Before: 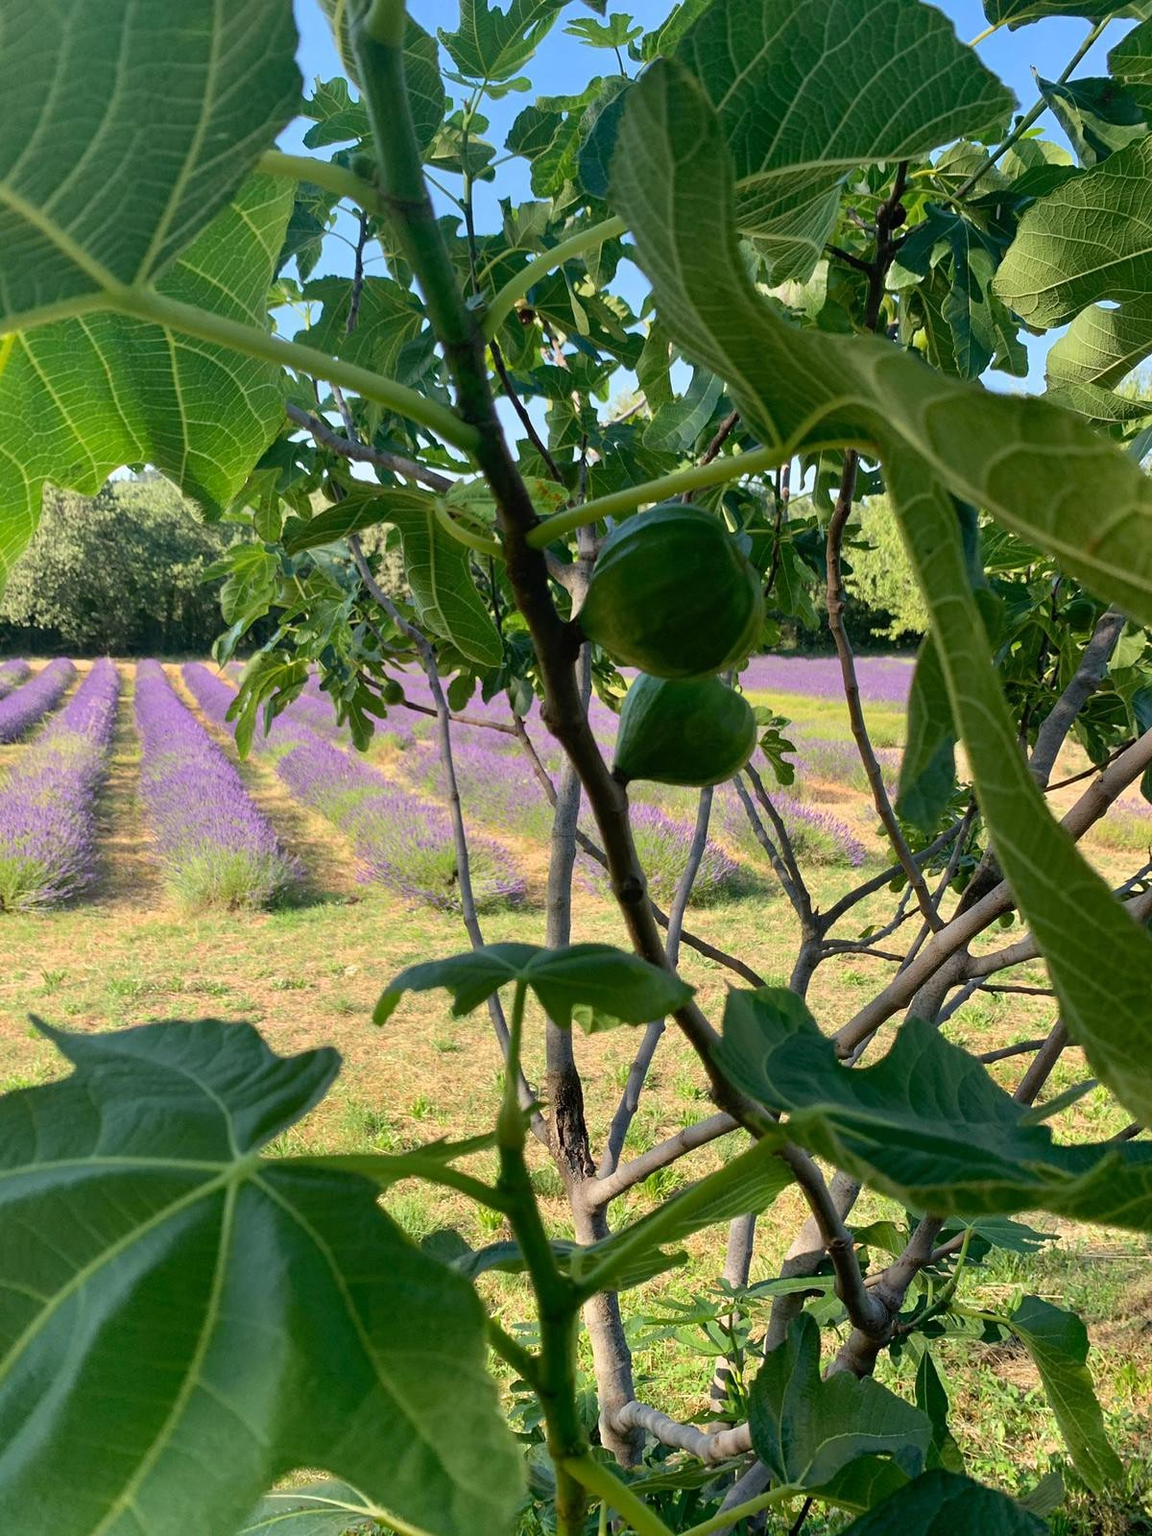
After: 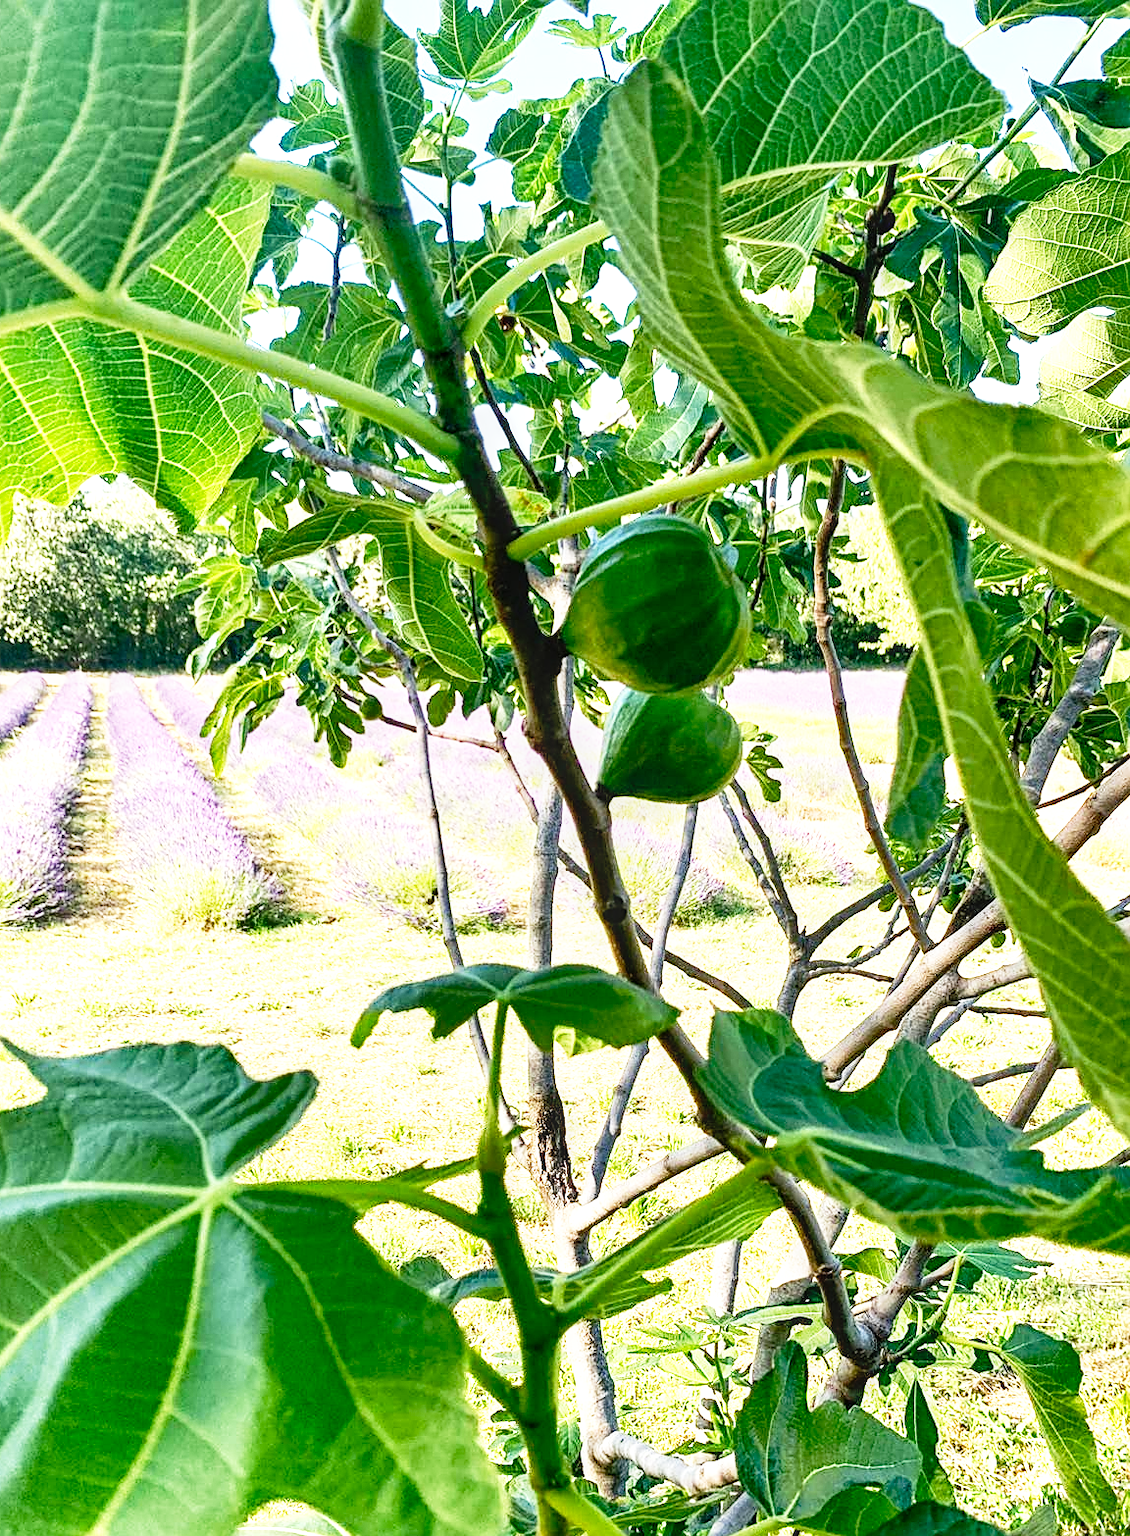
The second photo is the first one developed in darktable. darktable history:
crop and rotate: left 2.644%, right 1.203%, bottom 2.081%
exposure: black level correction 0, exposure 0.897 EV, compensate exposure bias true, compensate highlight preservation false
sharpen: on, module defaults
local contrast: on, module defaults
shadows and highlights: soften with gaussian
base curve: curves: ch0 [(0, 0) (0.012, 0.01) (0.073, 0.168) (0.31, 0.711) (0.645, 0.957) (1, 1)], preserve colors none
